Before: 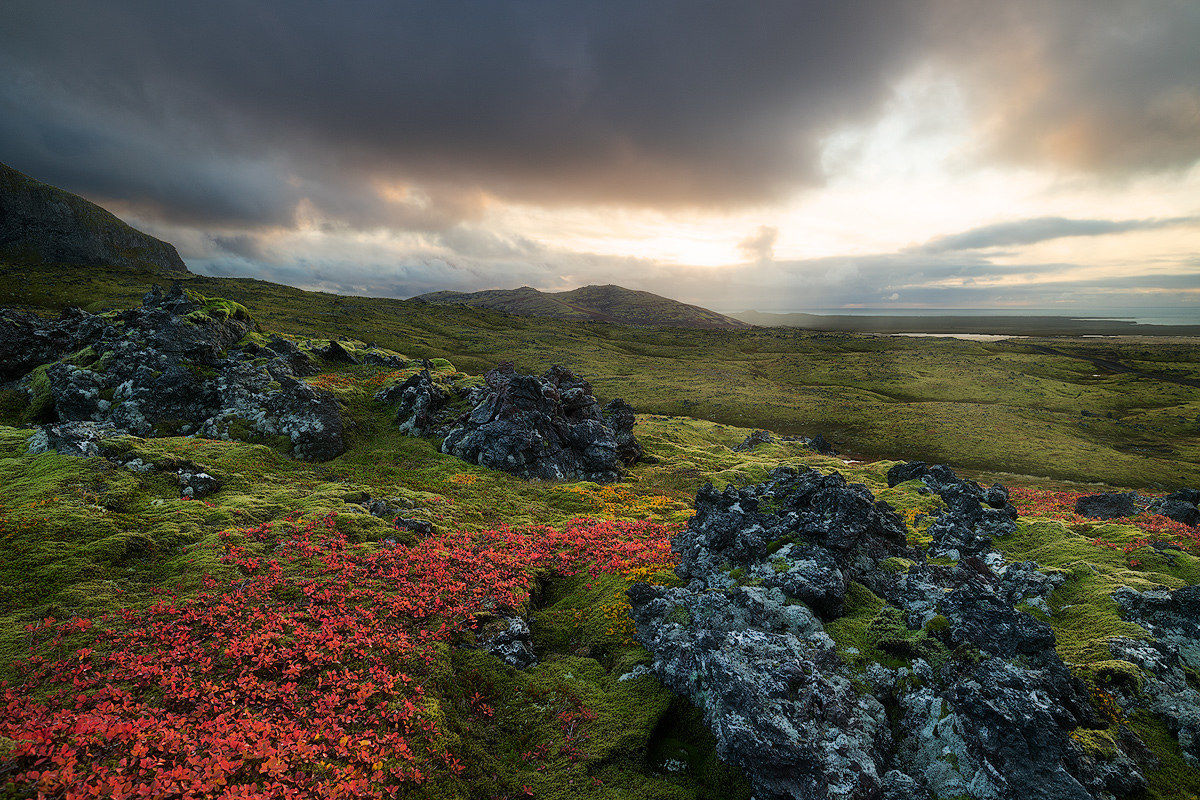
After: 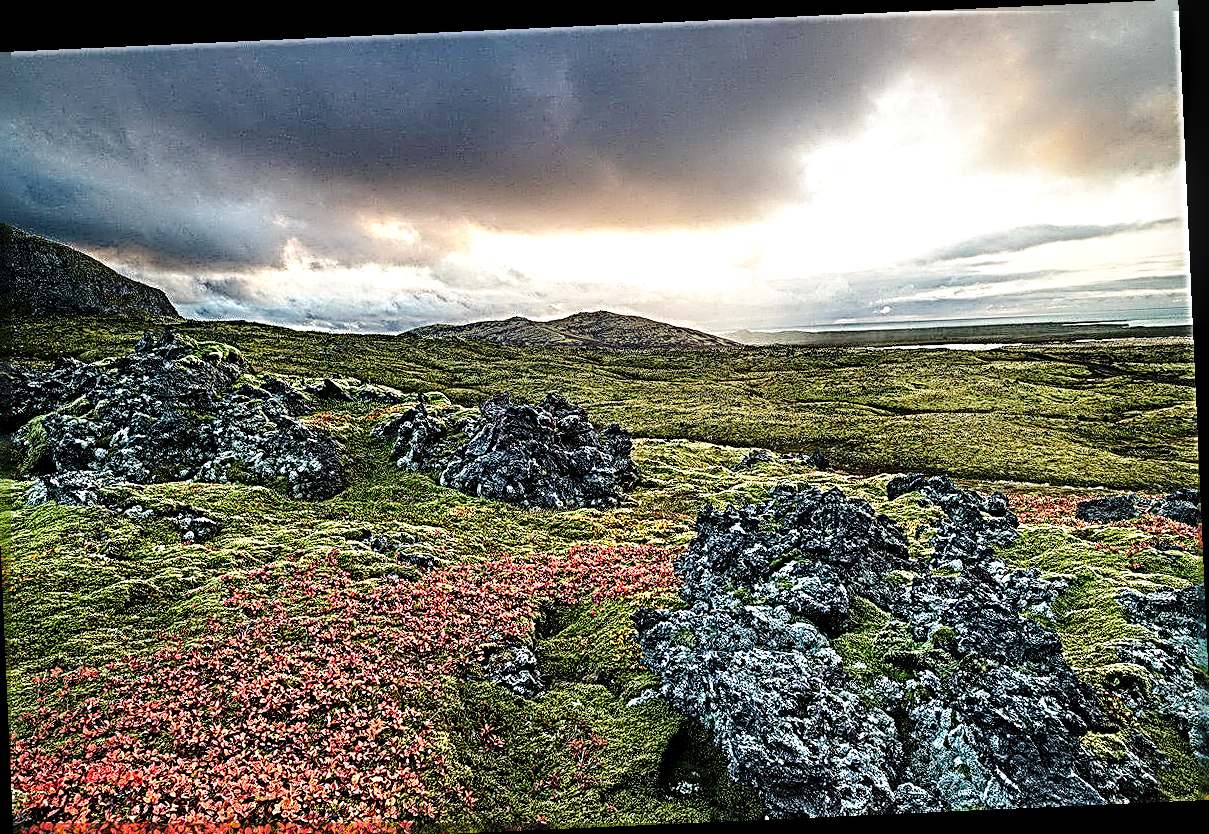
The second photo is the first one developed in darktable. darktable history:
rotate and perspective: rotation -2.56°, automatic cropping off
crop: left 1.743%, right 0.268%, bottom 2.011%
local contrast: highlights 60%, shadows 60%, detail 160%
sharpen: radius 4.001, amount 2
base curve: curves: ch0 [(0, 0) (0.036, 0.037) (0.121, 0.228) (0.46, 0.76) (0.859, 0.983) (1, 1)], preserve colors none
